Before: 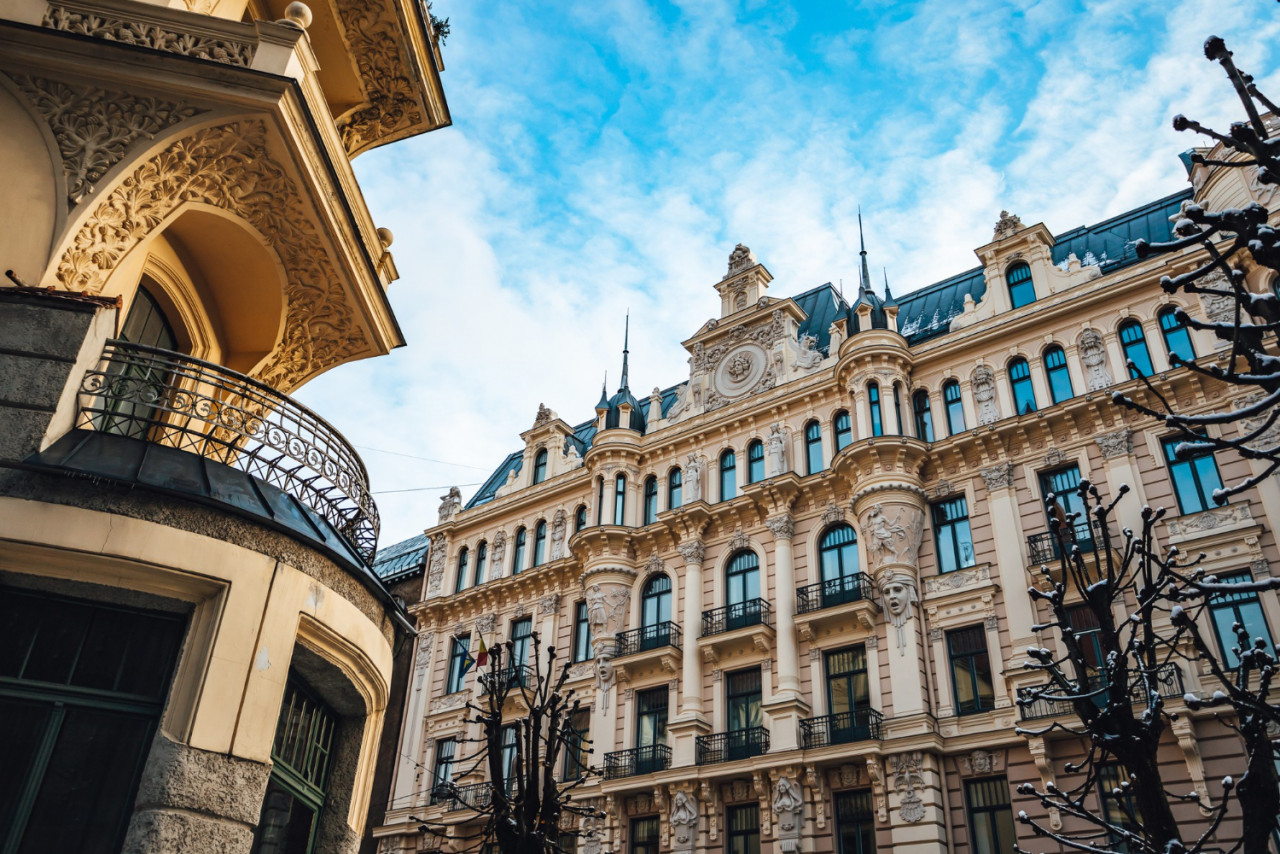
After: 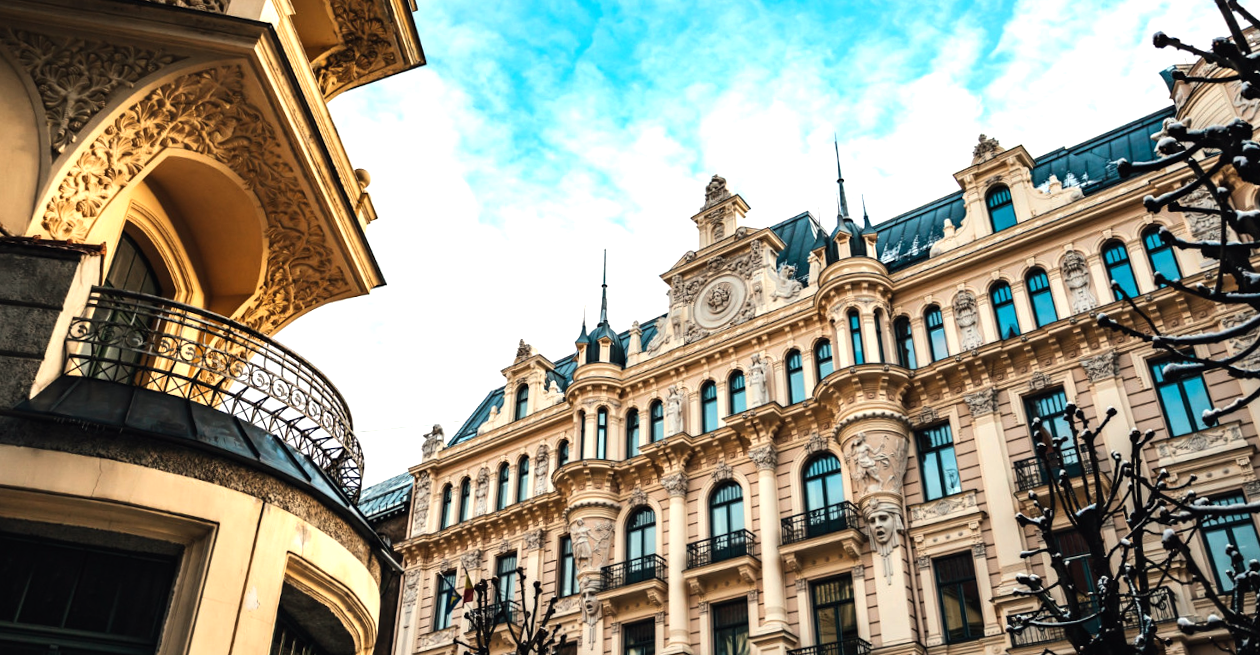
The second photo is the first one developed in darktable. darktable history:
crop and rotate: top 5.667%, bottom 14.937%
tone equalizer: -8 EV -0.75 EV, -7 EV -0.7 EV, -6 EV -0.6 EV, -5 EV -0.4 EV, -3 EV 0.4 EV, -2 EV 0.6 EV, -1 EV 0.7 EV, +0 EV 0.75 EV, edges refinement/feathering 500, mask exposure compensation -1.57 EV, preserve details no
white balance: red 1.045, blue 0.932
rotate and perspective: rotation -1.32°, lens shift (horizontal) -0.031, crop left 0.015, crop right 0.985, crop top 0.047, crop bottom 0.982
